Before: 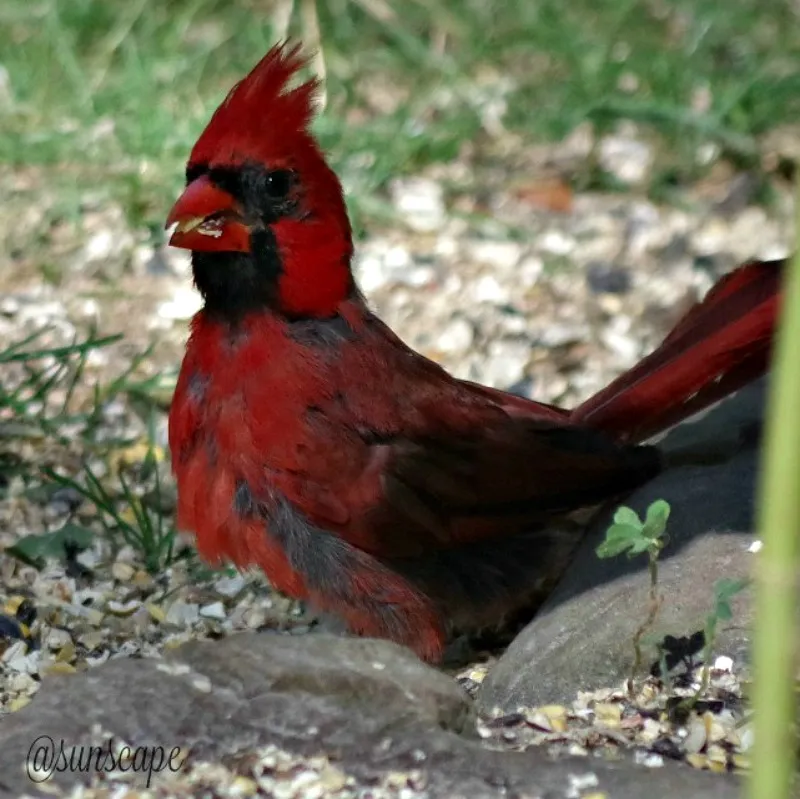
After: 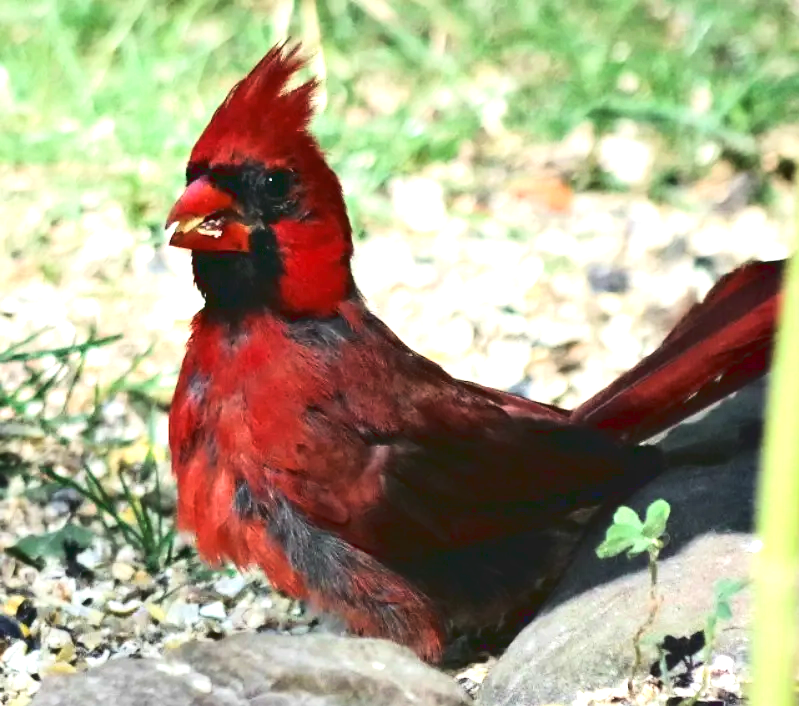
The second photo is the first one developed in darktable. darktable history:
exposure: black level correction 0, exposure 1.412 EV, compensate highlight preservation false
crop and rotate: top 0%, bottom 11.534%
tone curve: curves: ch0 [(0, 0) (0.003, 0.103) (0.011, 0.103) (0.025, 0.105) (0.044, 0.108) (0.069, 0.108) (0.1, 0.111) (0.136, 0.121) (0.177, 0.145) (0.224, 0.174) (0.277, 0.223) (0.335, 0.289) (0.399, 0.374) (0.468, 0.47) (0.543, 0.579) (0.623, 0.687) (0.709, 0.787) (0.801, 0.879) (0.898, 0.942) (1, 1)], color space Lab, linked channels, preserve colors none
